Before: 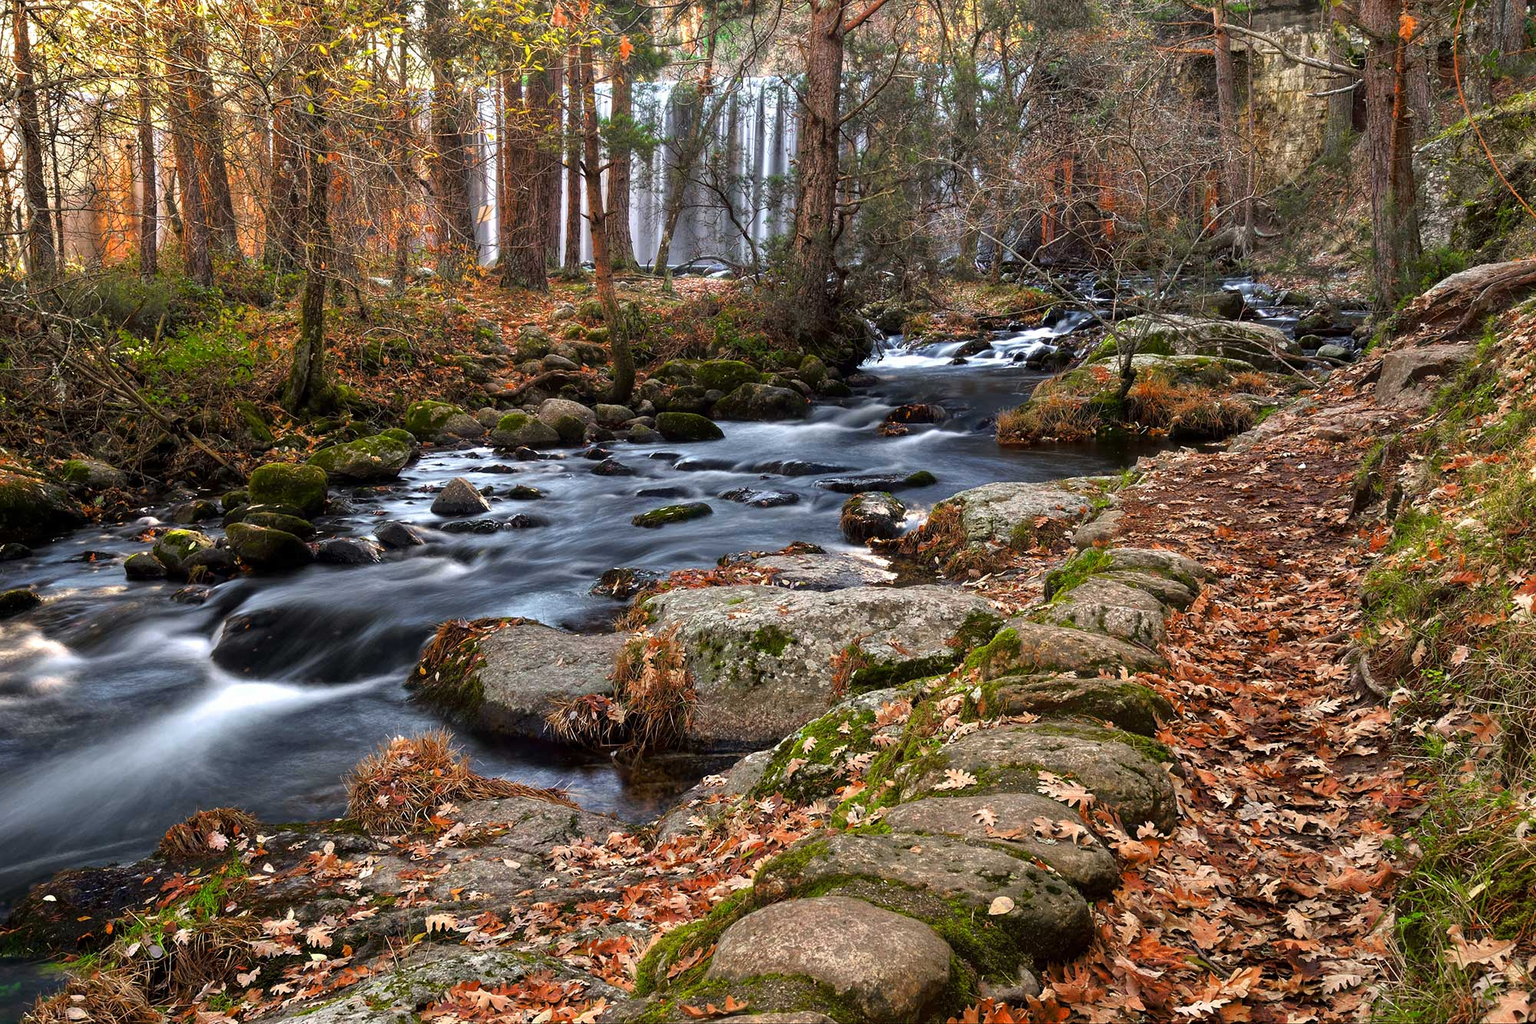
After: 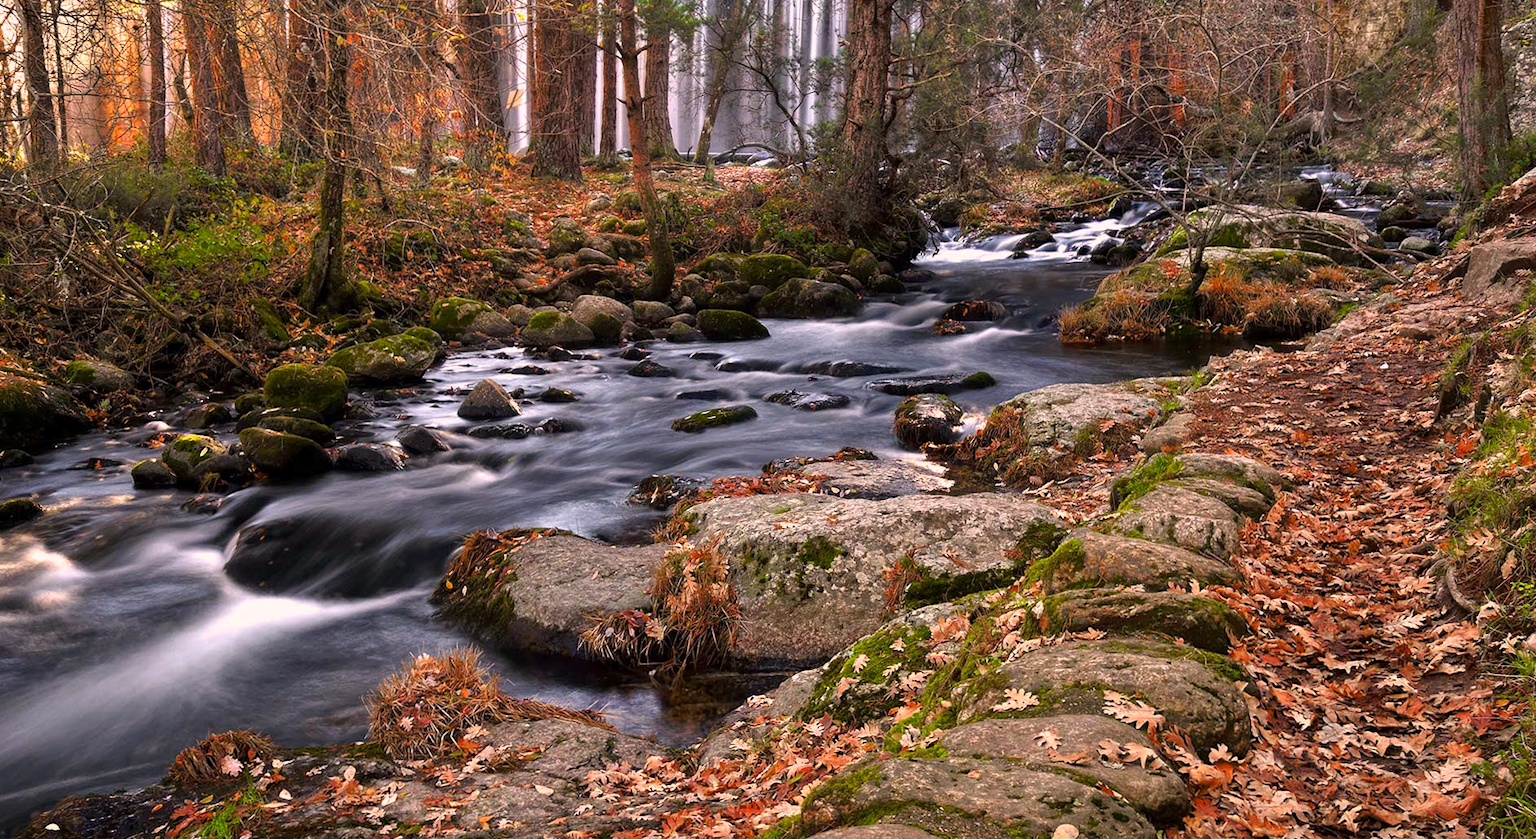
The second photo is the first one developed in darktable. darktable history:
color correction: highlights a* 12.09, highlights b* 5.49
crop and rotate: angle 0.056°, top 11.804%, right 5.814%, bottom 10.902%
